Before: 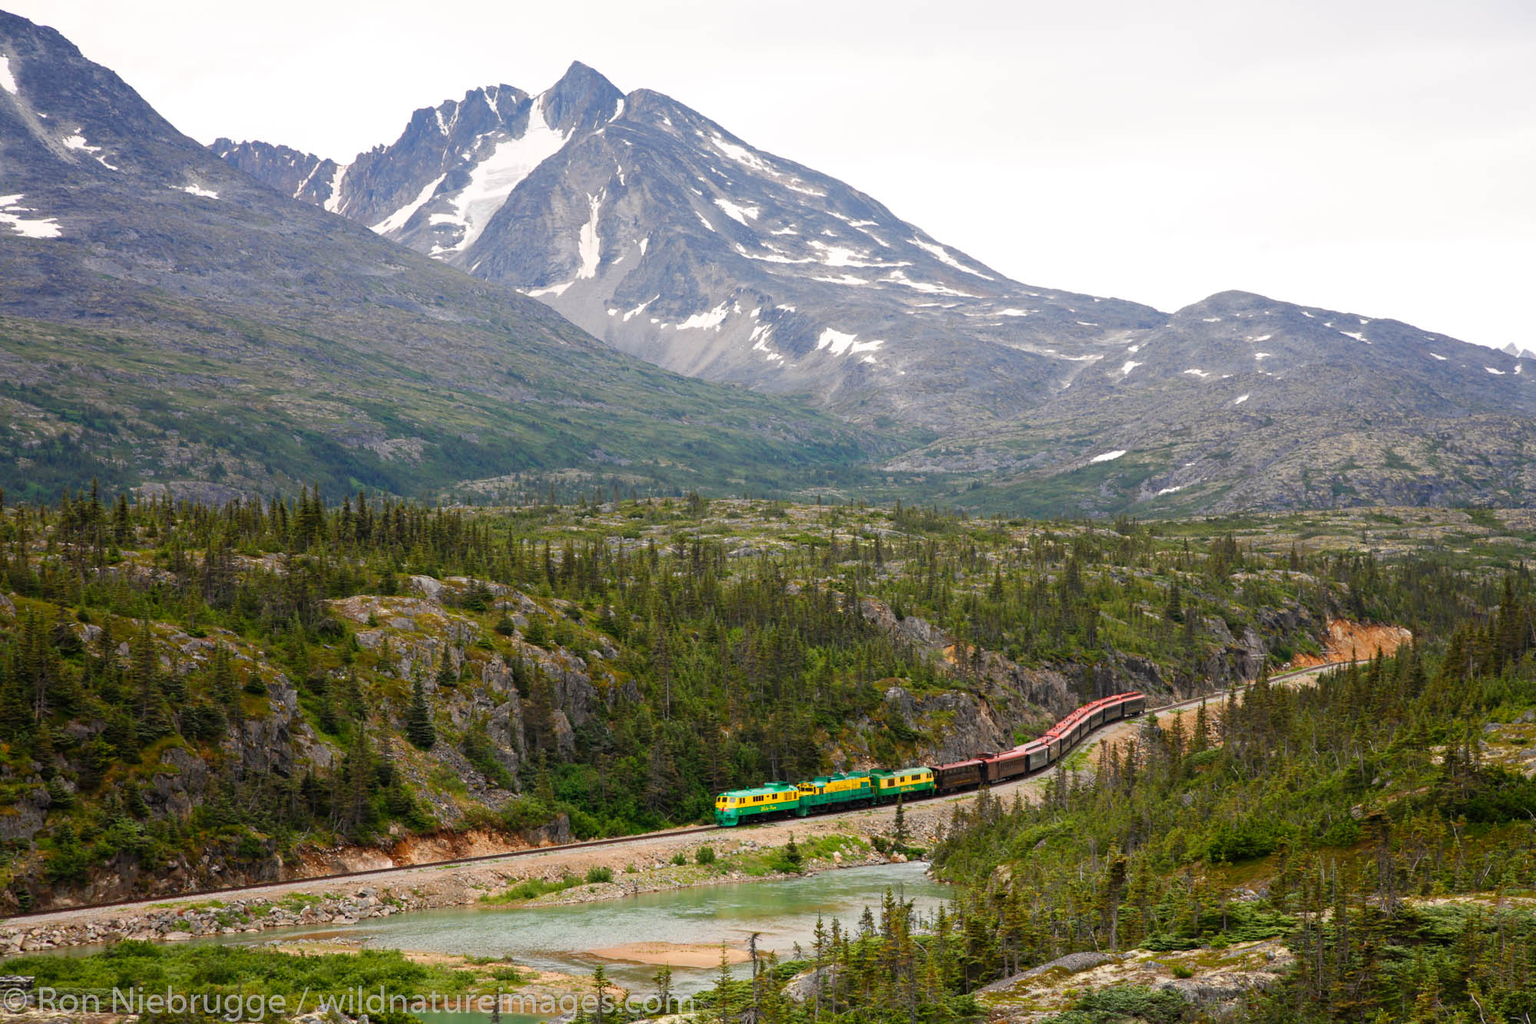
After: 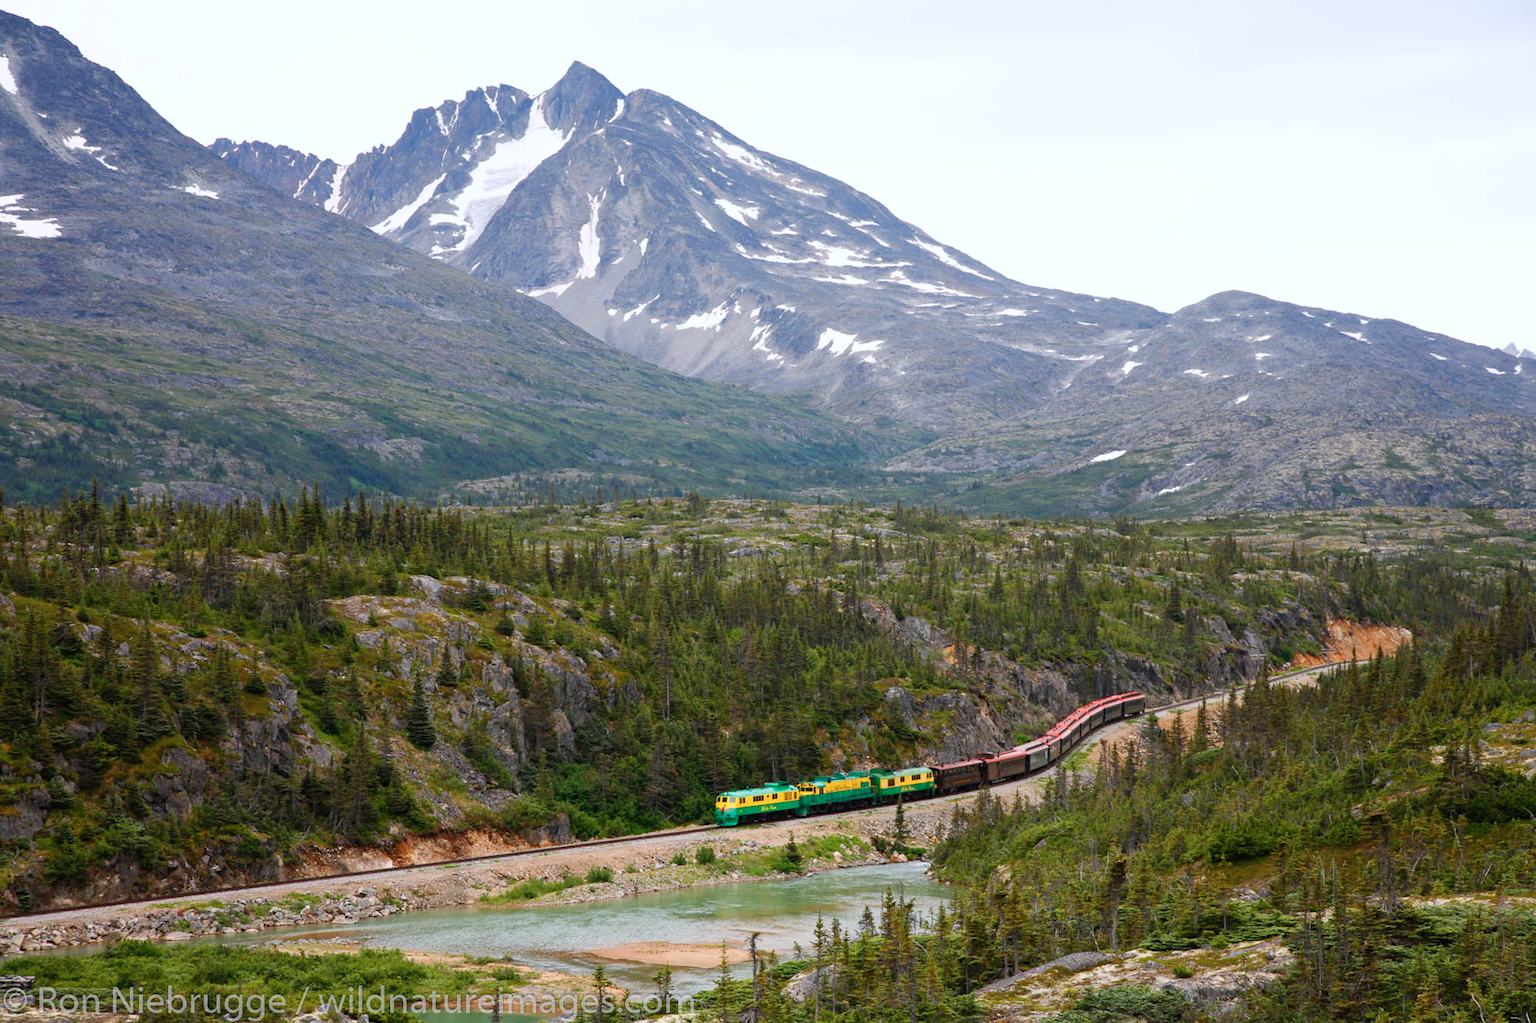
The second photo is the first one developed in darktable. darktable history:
color correction: highlights a* -0.672, highlights b* -9.32
